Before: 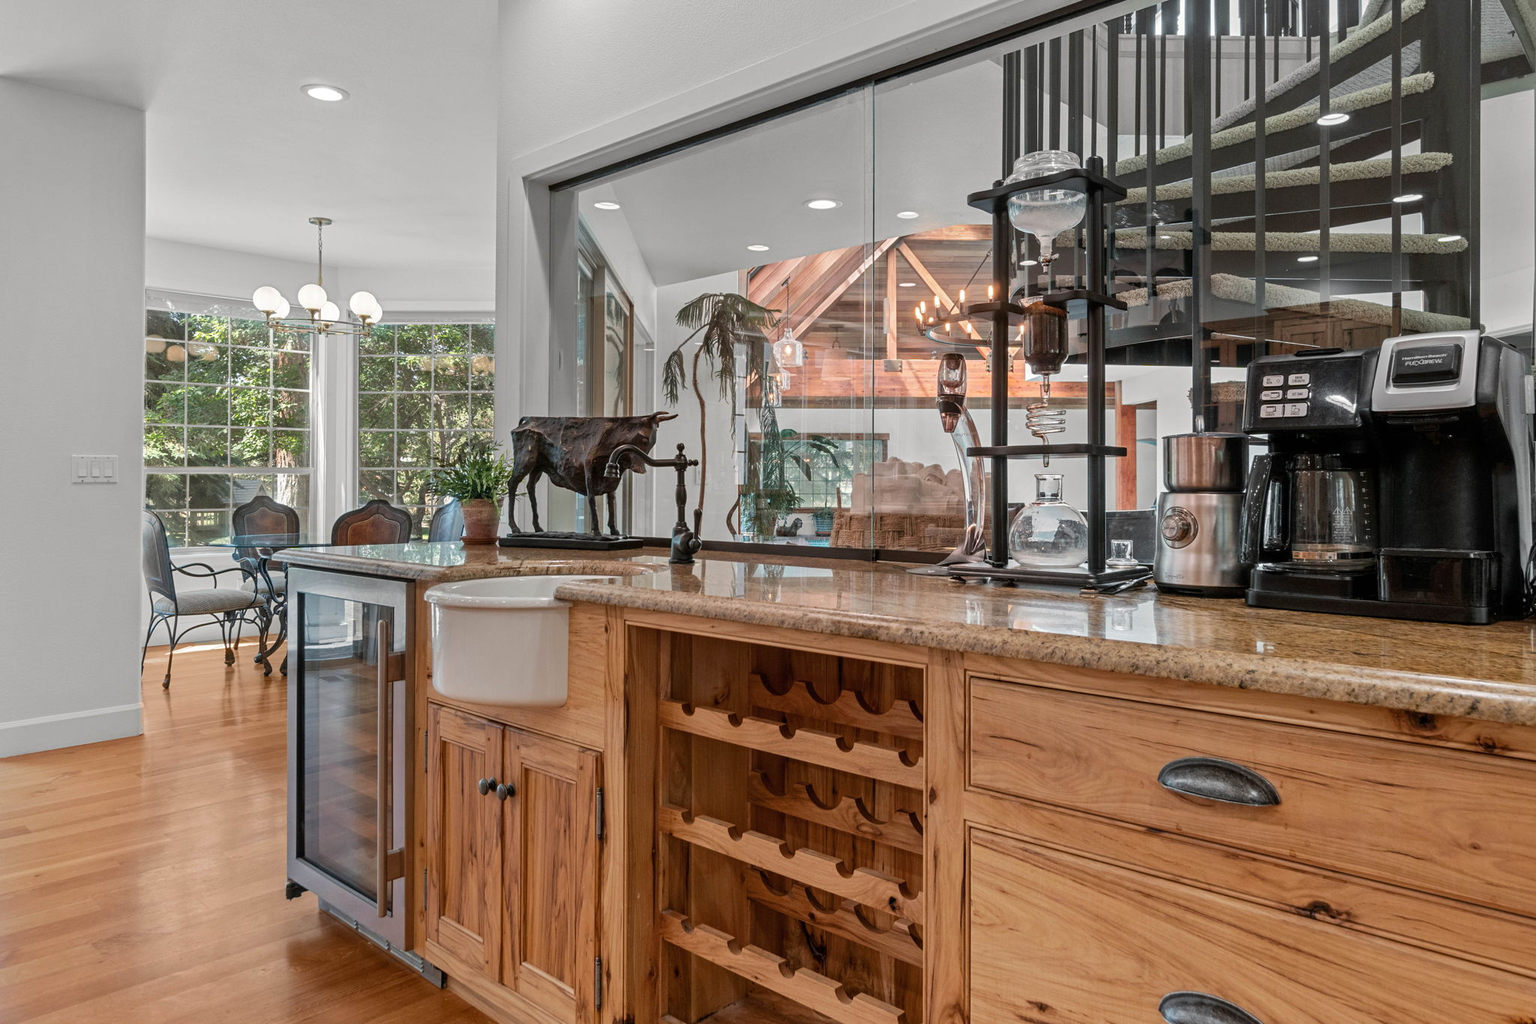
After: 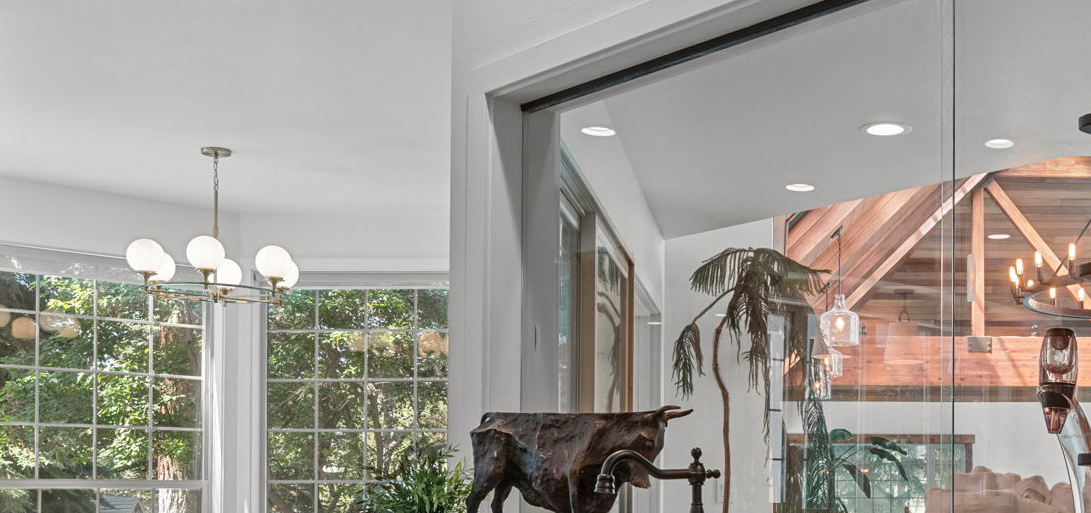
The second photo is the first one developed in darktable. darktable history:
crop: left 10.313%, top 10.509%, right 36.384%, bottom 51.875%
